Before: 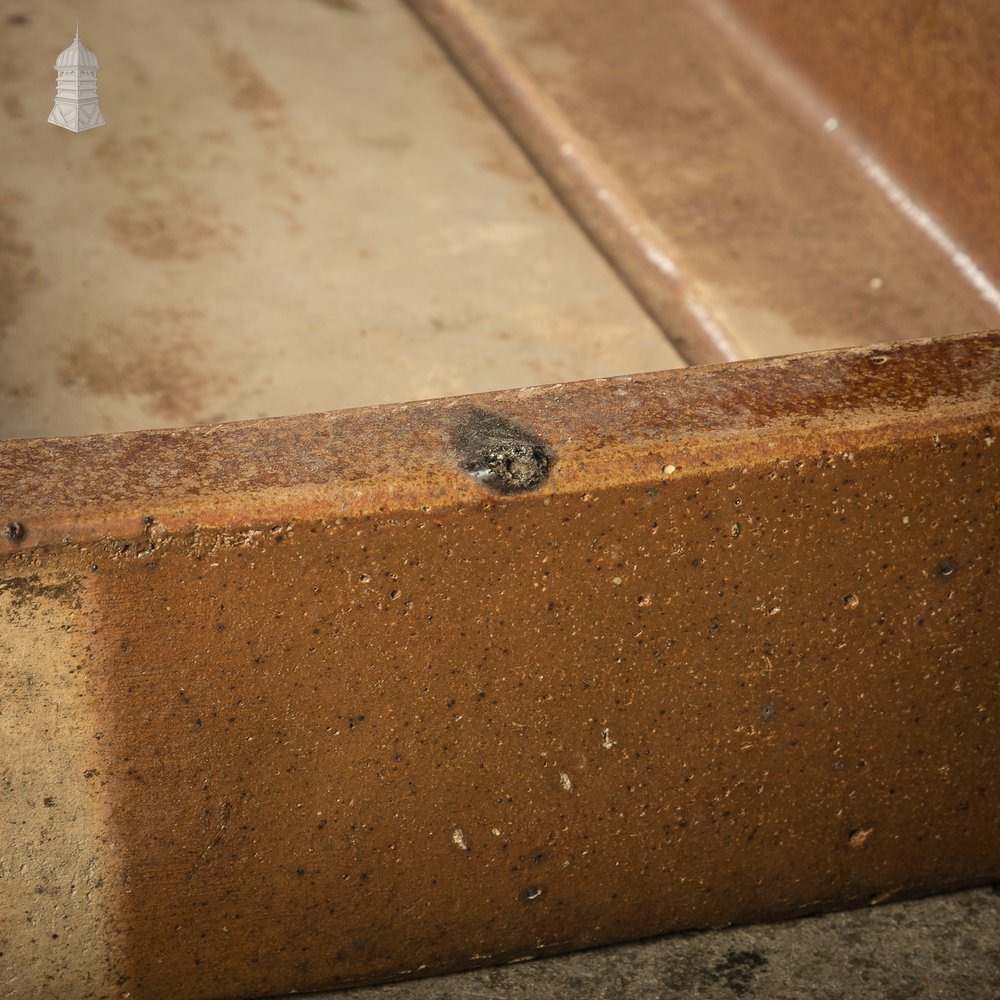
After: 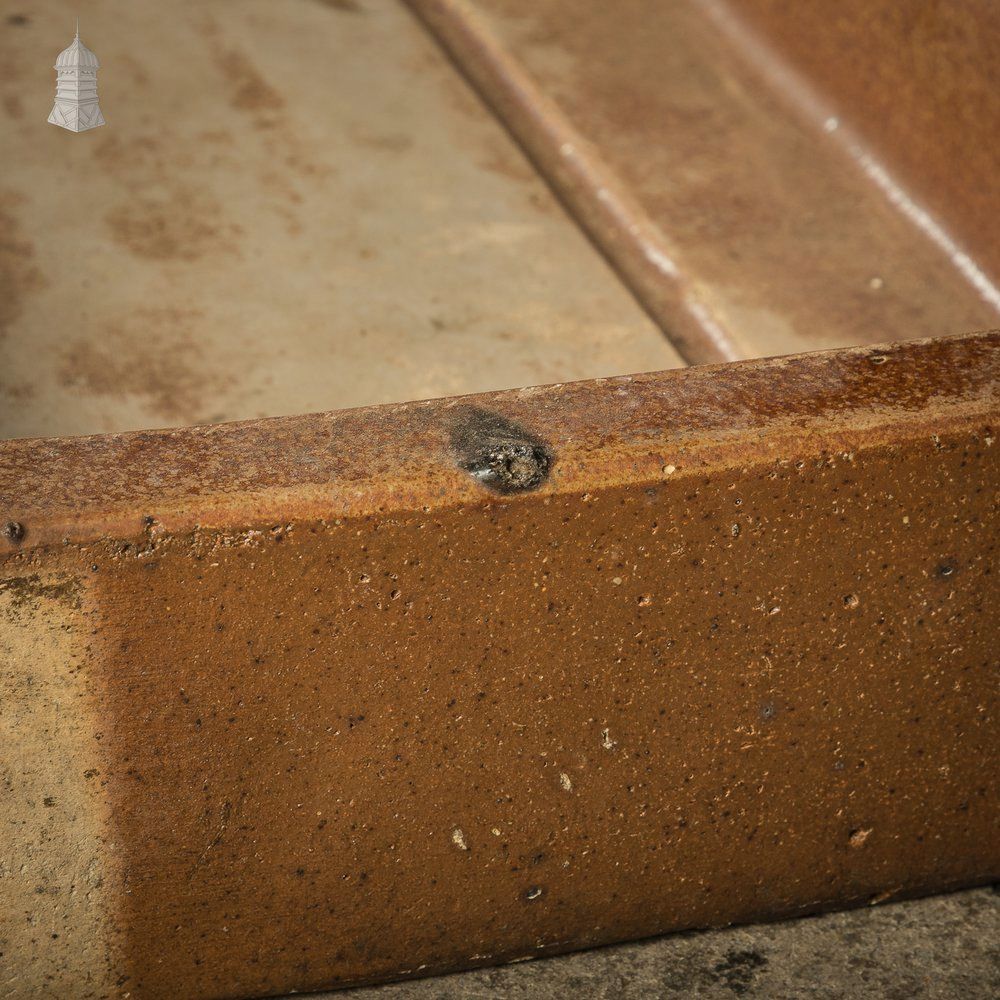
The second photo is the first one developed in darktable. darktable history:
shadows and highlights: white point adjustment -3.7, highlights -63.55, soften with gaussian
